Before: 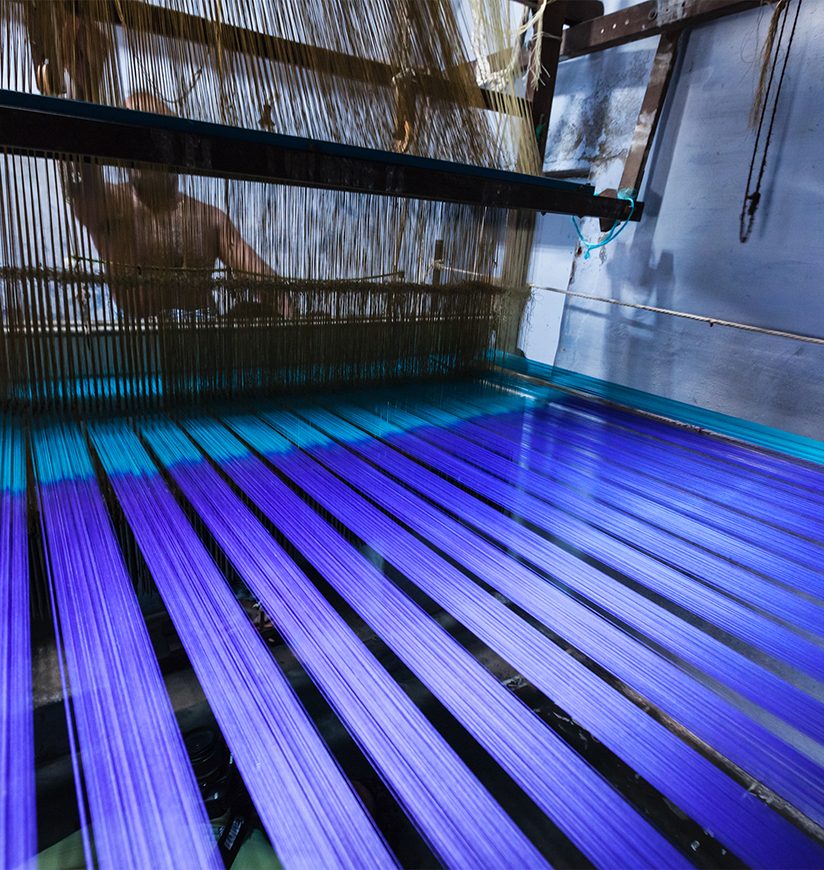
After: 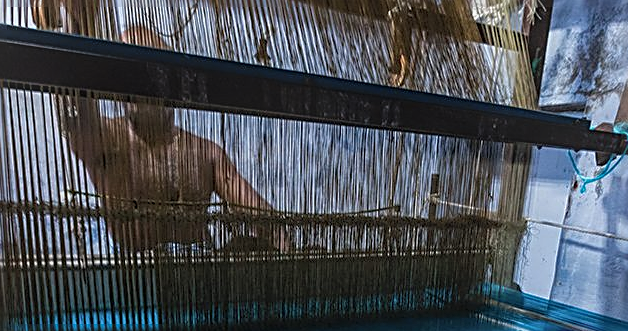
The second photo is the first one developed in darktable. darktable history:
sharpen: radius 2.584, amount 0.688
crop: left 0.579%, top 7.627%, right 23.167%, bottom 54.275%
local contrast: highlights 66%, shadows 33%, detail 166%, midtone range 0.2
